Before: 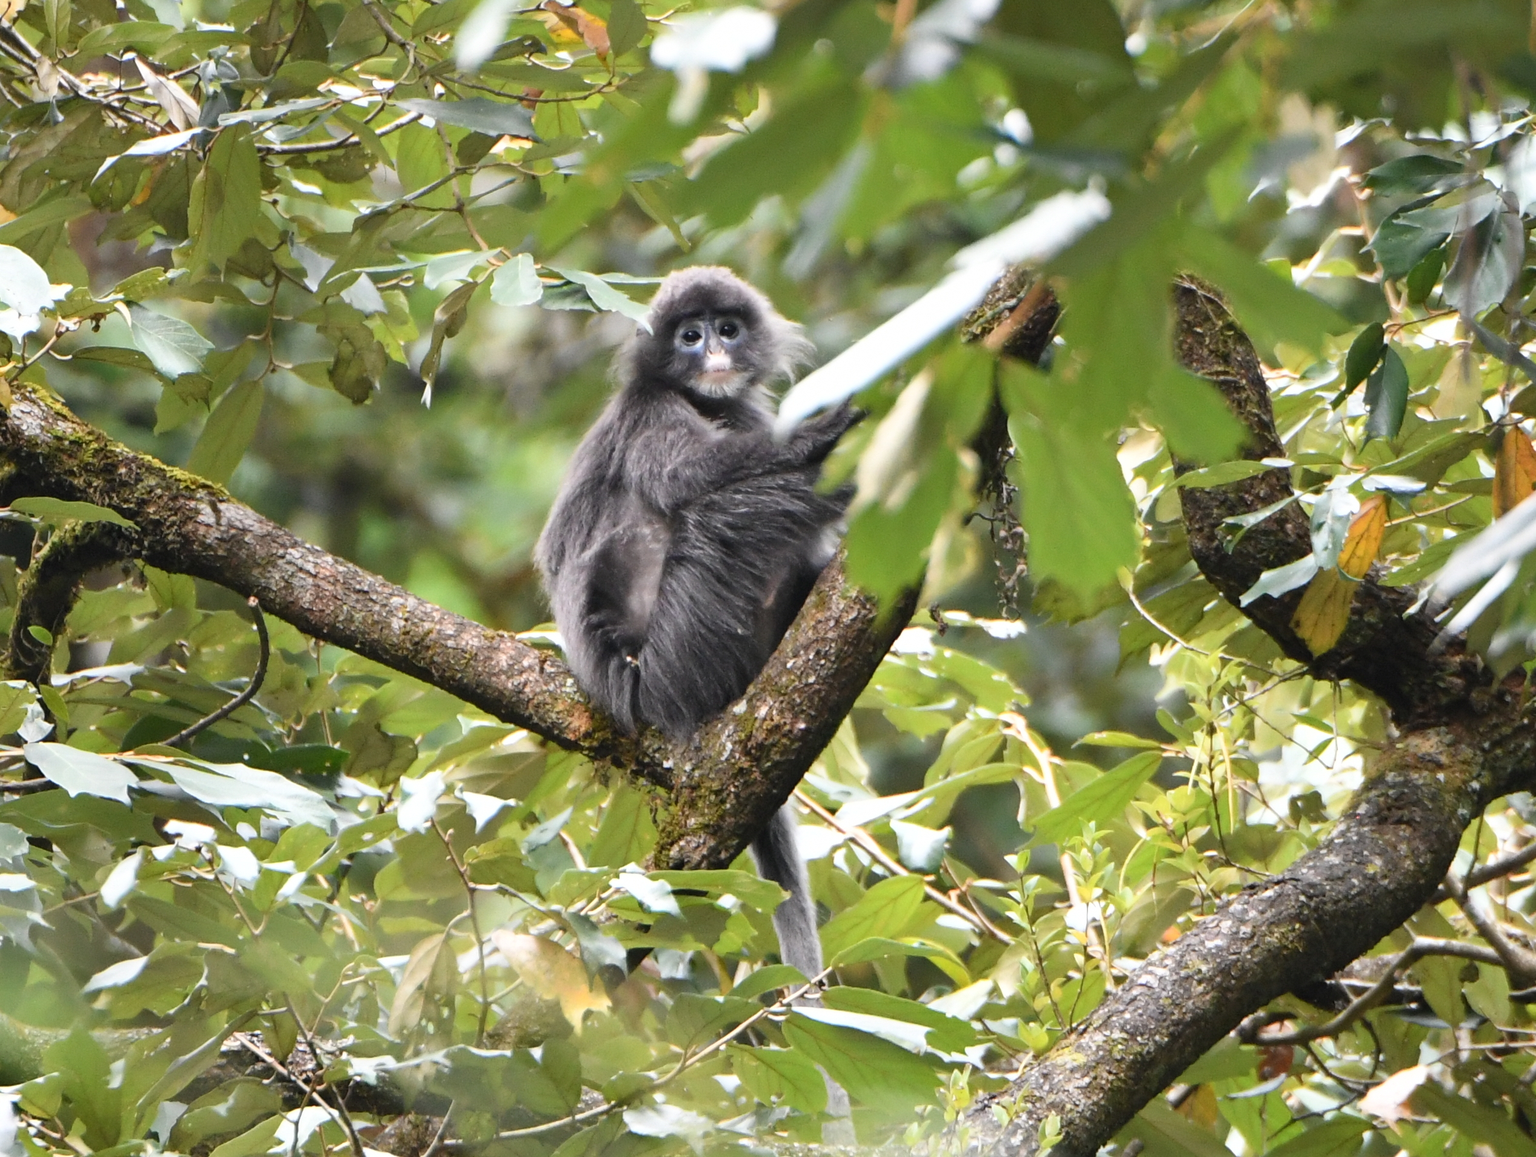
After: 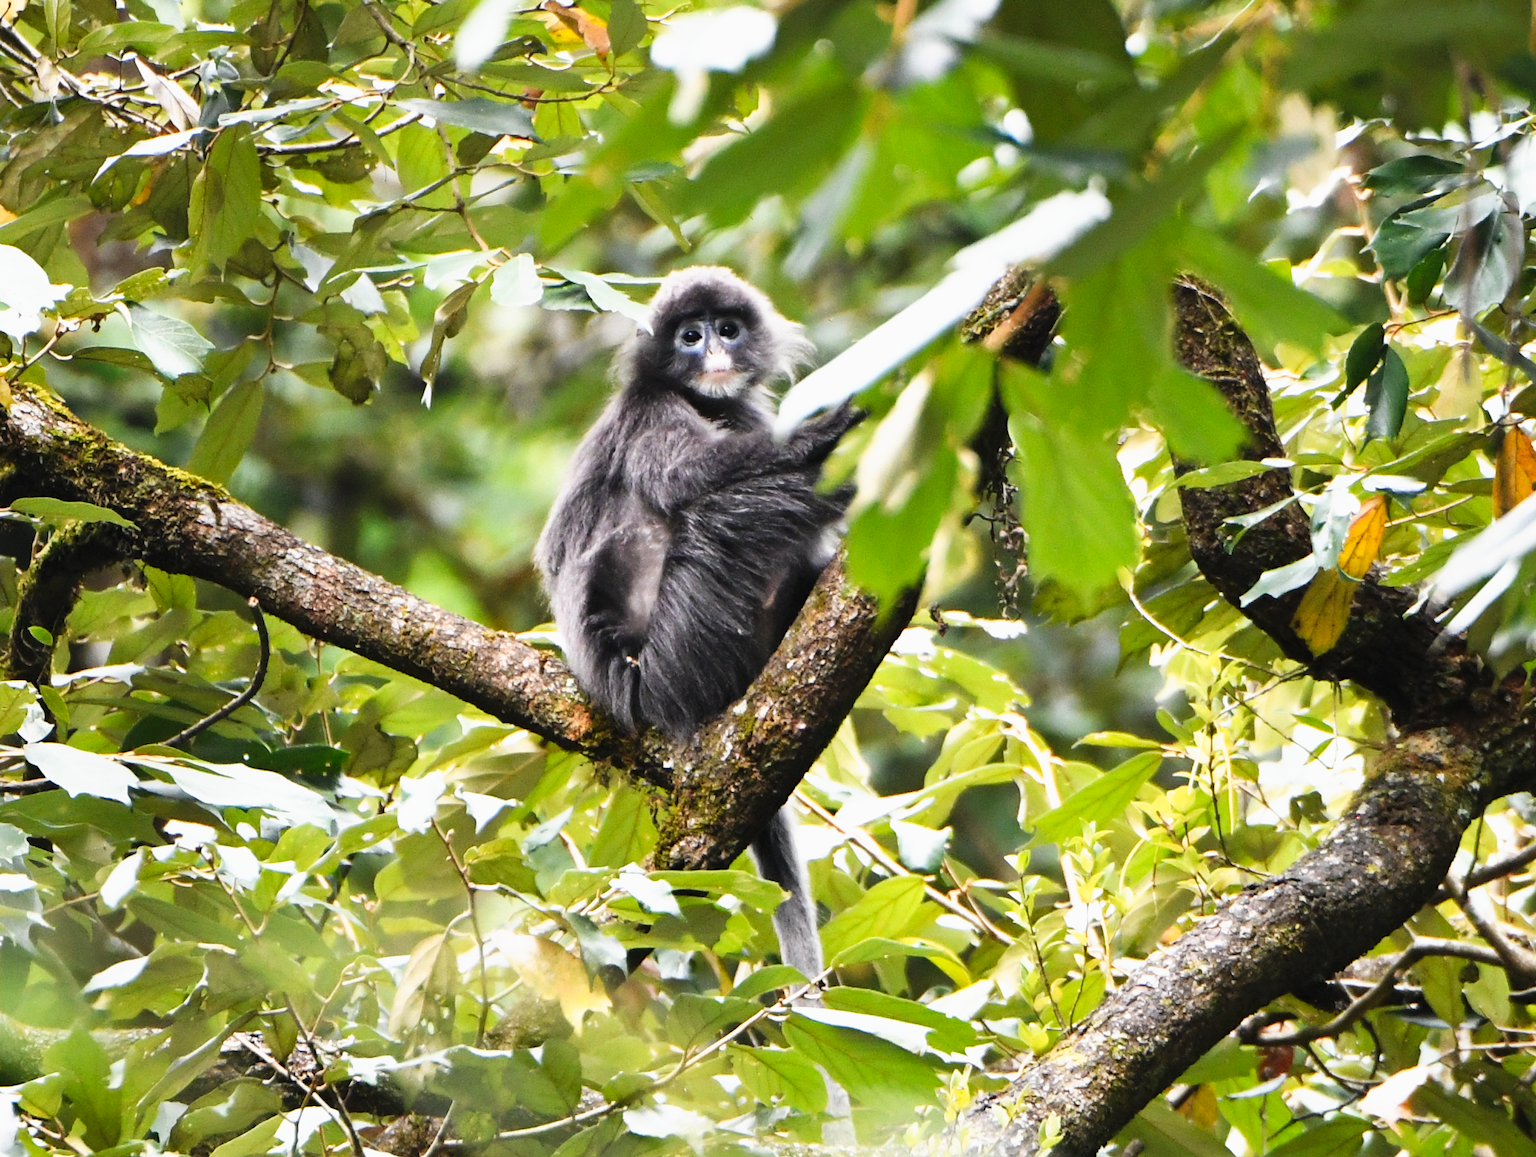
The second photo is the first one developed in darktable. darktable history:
tone curve: curves: ch0 [(0, 0) (0.187, 0.12) (0.384, 0.363) (0.618, 0.698) (0.754, 0.857) (0.875, 0.956) (1, 0.987)]; ch1 [(0, 0) (0.402, 0.36) (0.476, 0.466) (0.501, 0.501) (0.518, 0.514) (0.564, 0.608) (0.614, 0.664) (0.692, 0.744) (1, 1)]; ch2 [(0, 0) (0.435, 0.412) (0.483, 0.481) (0.503, 0.503) (0.522, 0.535) (0.563, 0.601) (0.627, 0.699) (0.699, 0.753) (0.997, 0.858)], preserve colors none
